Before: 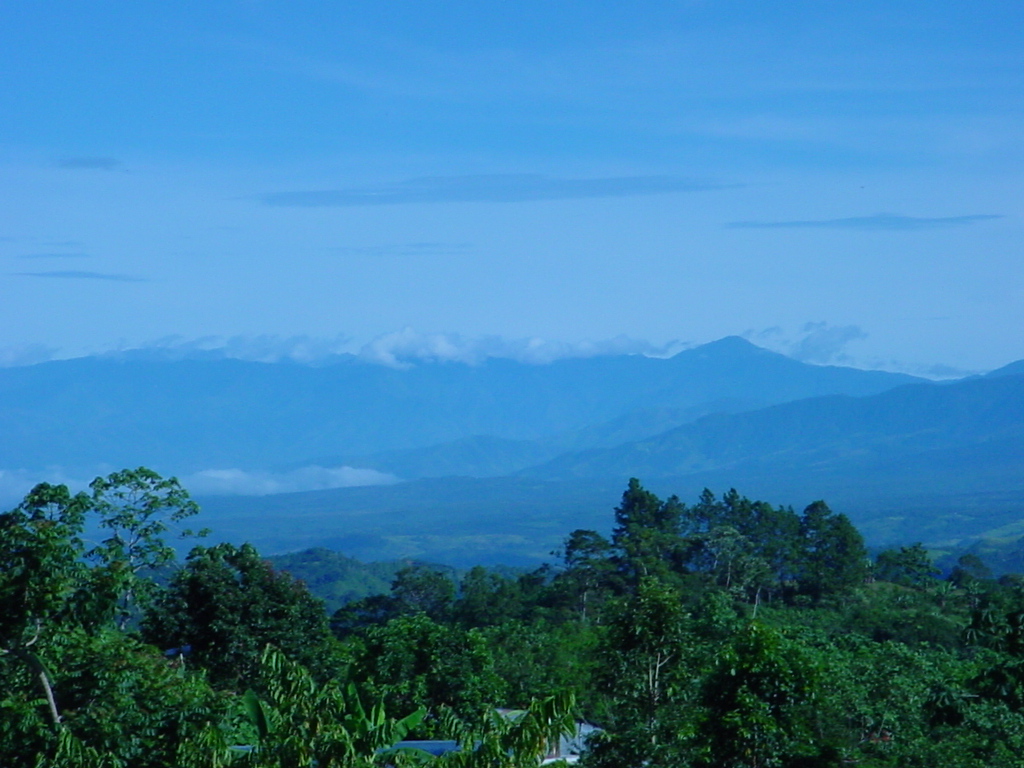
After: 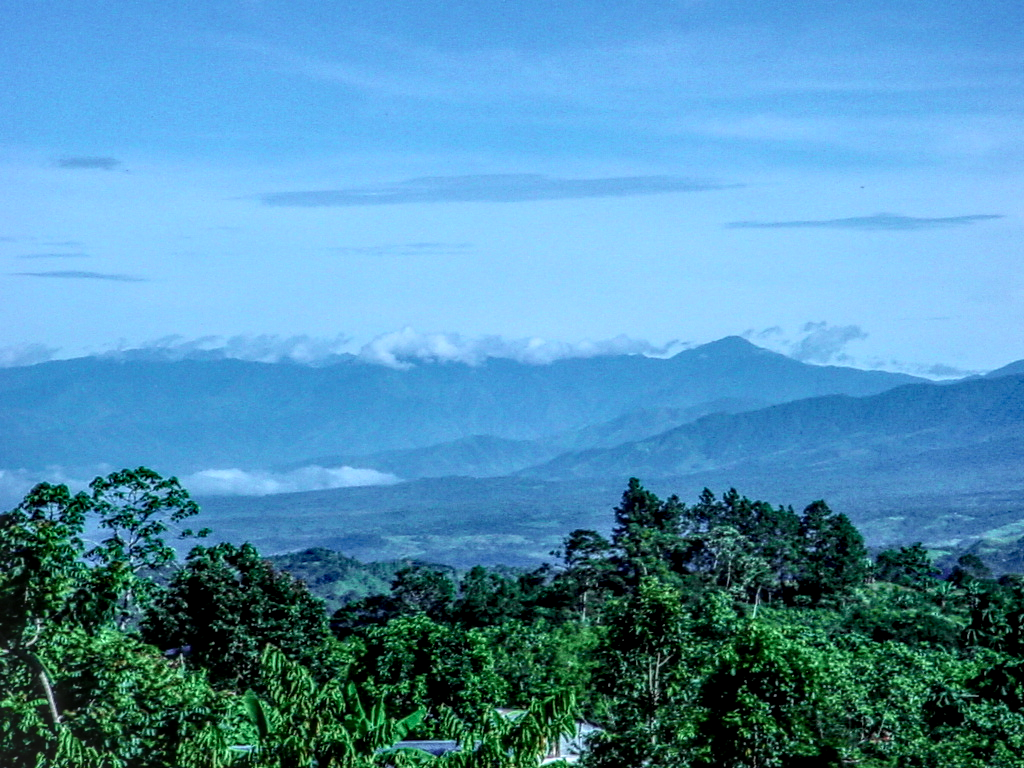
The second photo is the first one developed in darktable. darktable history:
tone curve: curves: ch0 [(0, 0.023) (0.113, 0.081) (0.204, 0.197) (0.498, 0.608) (0.709, 0.819) (0.984, 0.961)]; ch1 [(0, 0) (0.172, 0.123) (0.317, 0.272) (0.414, 0.382) (0.476, 0.479) (0.505, 0.501) (0.528, 0.54) (0.618, 0.647) (0.709, 0.764) (1, 1)]; ch2 [(0, 0) (0.411, 0.424) (0.492, 0.502) (0.521, 0.521) (0.55, 0.576) (0.686, 0.638) (1, 1)], color space Lab, independent channels, preserve colors none
local contrast: highlights 0%, shadows 0%, detail 300%, midtone range 0.3
color zones: curves: ch0 [(0, 0.465) (0.092, 0.596) (0.289, 0.464) (0.429, 0.453) (0.571, 0.464) (0.714, 0.455) (0.857, 0.462) (1, 0.465)]
